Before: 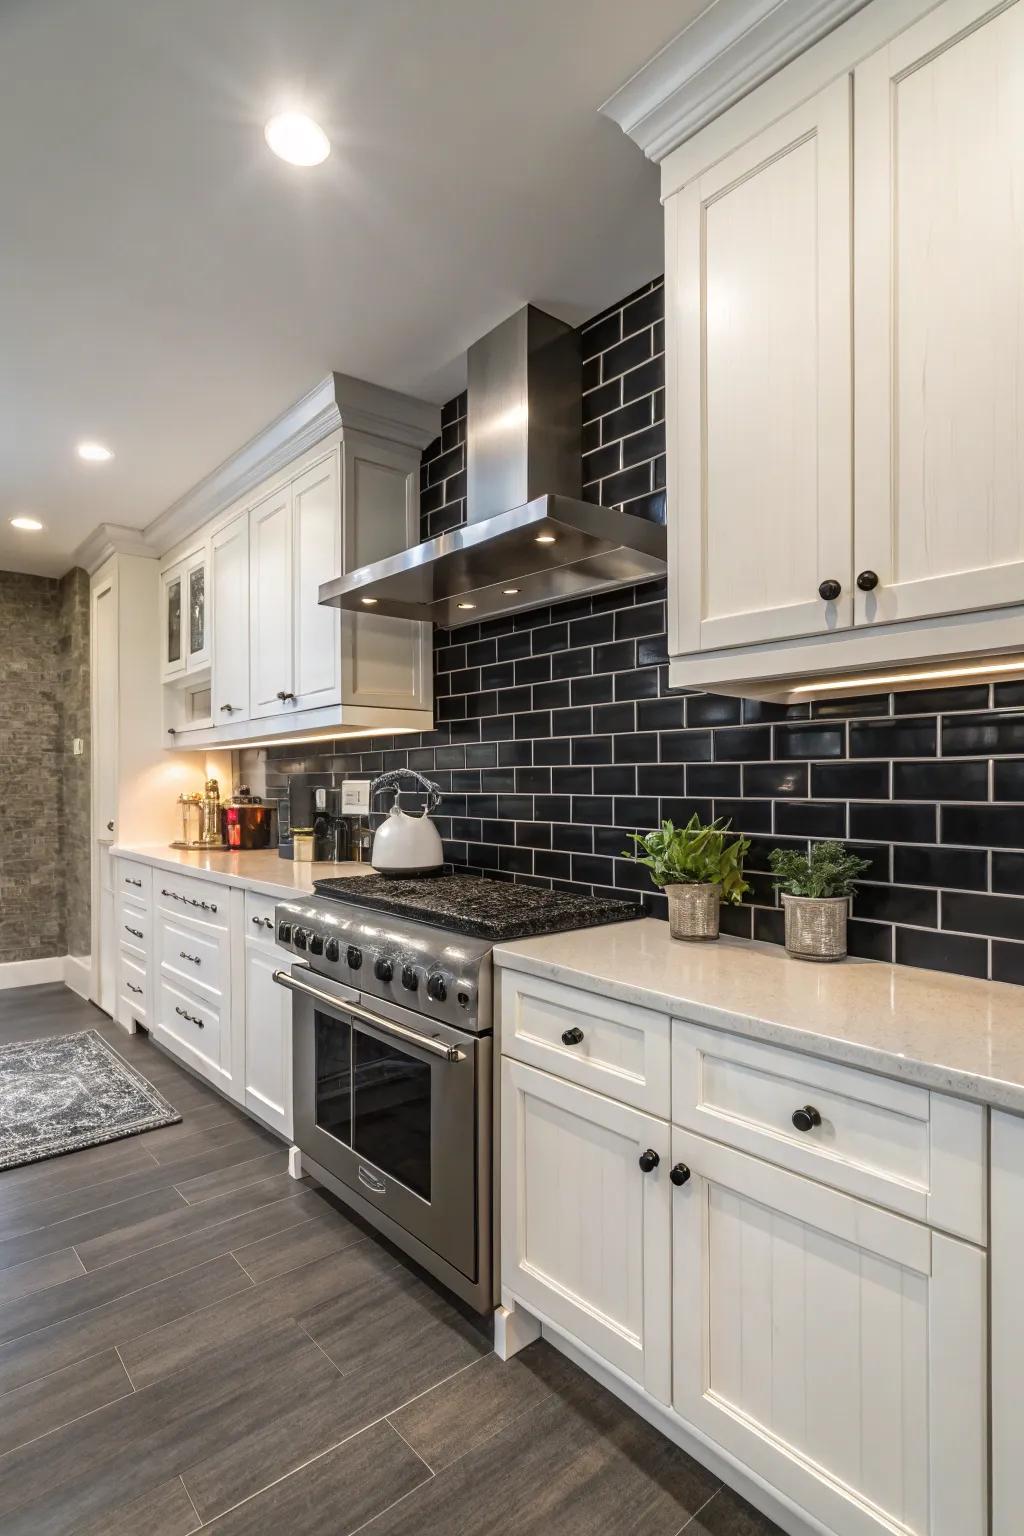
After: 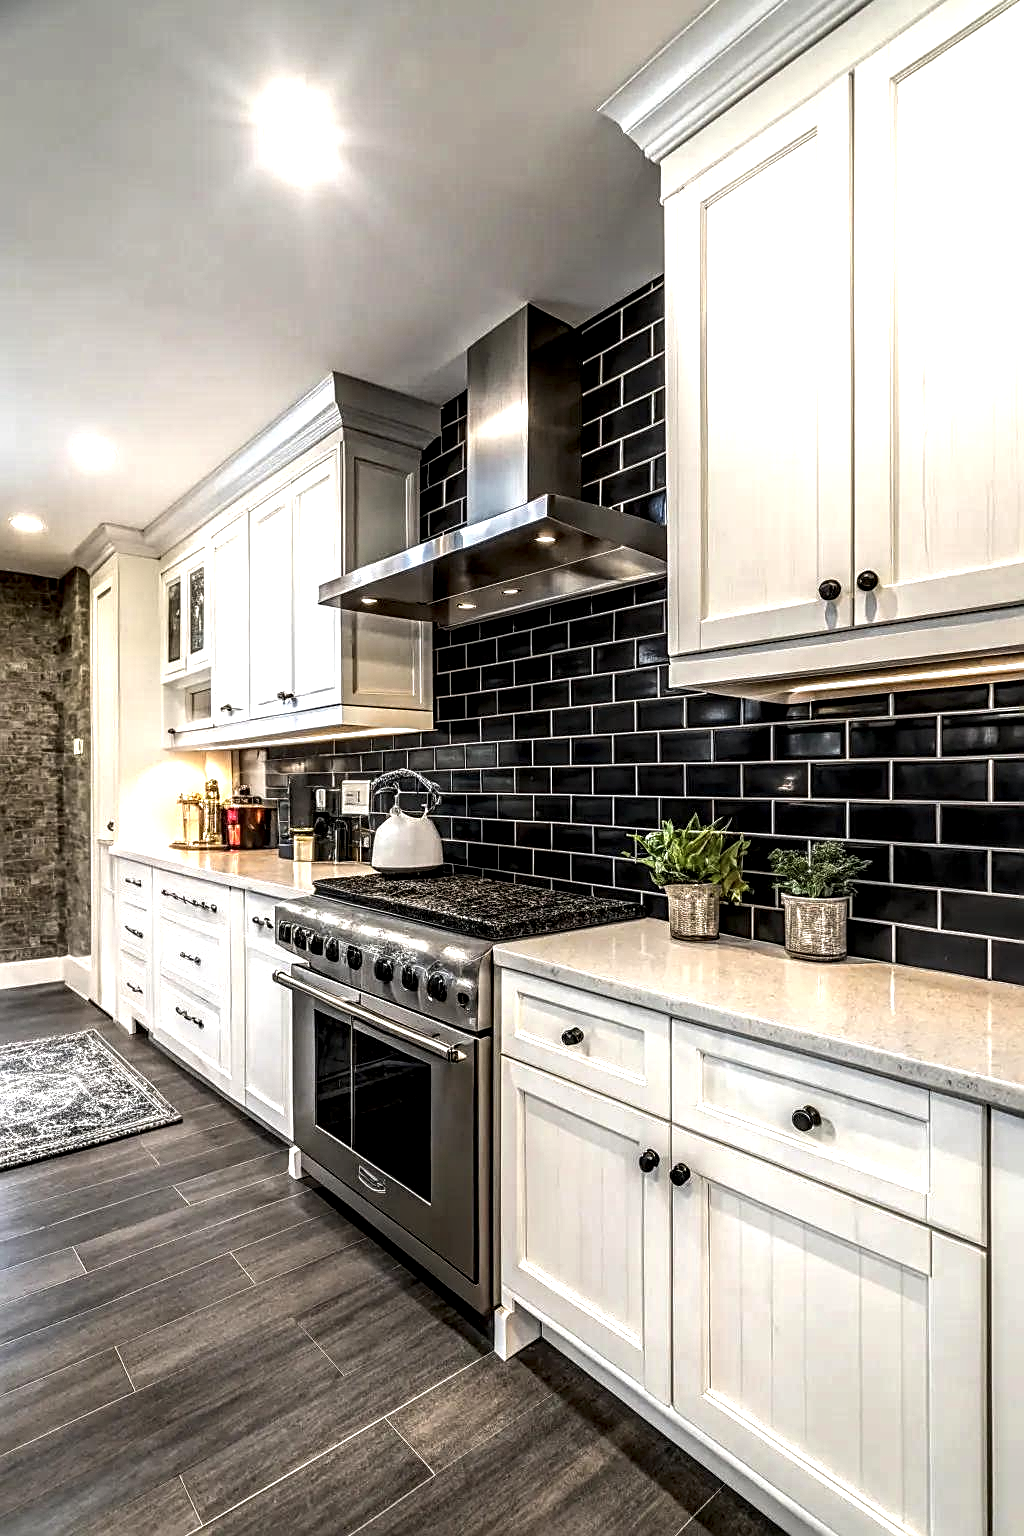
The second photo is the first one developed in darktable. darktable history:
local contrast: highlights 18%, detail 188%
sharpen: on, module defaults
tone equalizer: -8 EV -0.782 EV, -7 EV -0.738 EV, -6 EV -0.582 EV, -5 EV -0.37 EV, -3 EV 0.395 EV, -2 EV 0.6 EV, -1 EV 0.697 EV, +0 EV 0.774 EV, edges refinement/feathering 500, mask exposure compensation -1.57 EV, preserve details guided filter
